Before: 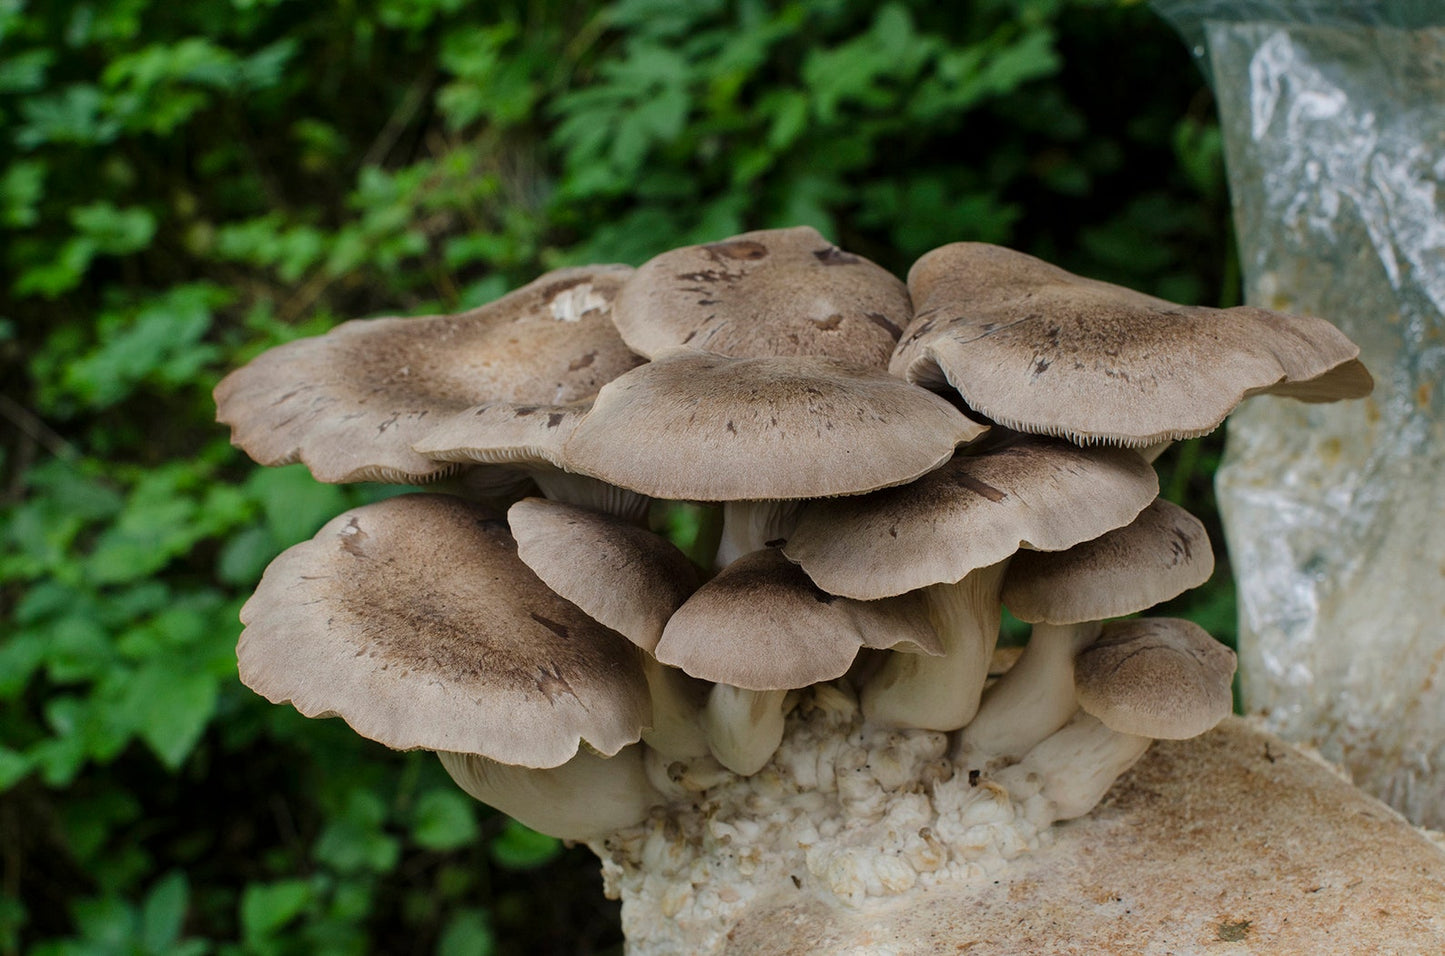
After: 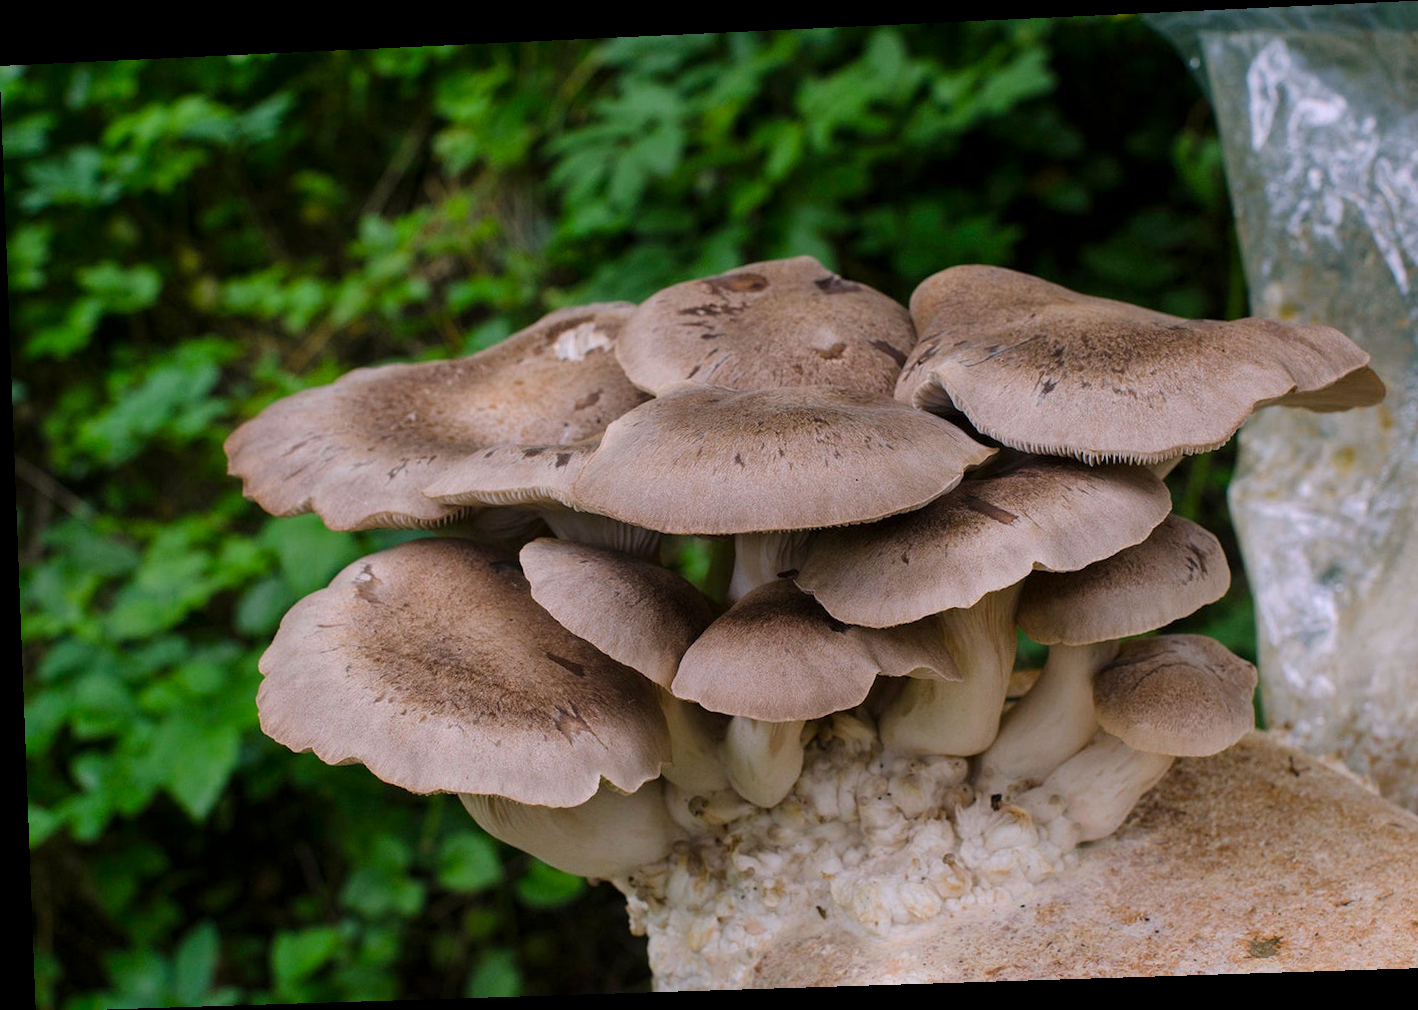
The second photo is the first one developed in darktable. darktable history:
white balance: red 1.05, blue 1.072
rotate and perspective: rotation -2.22°, lens shift (horizontal) -0.022, automatic cropping off
color balance: output saturation 110%
crop: right 4.126%, bottom 0.031%
